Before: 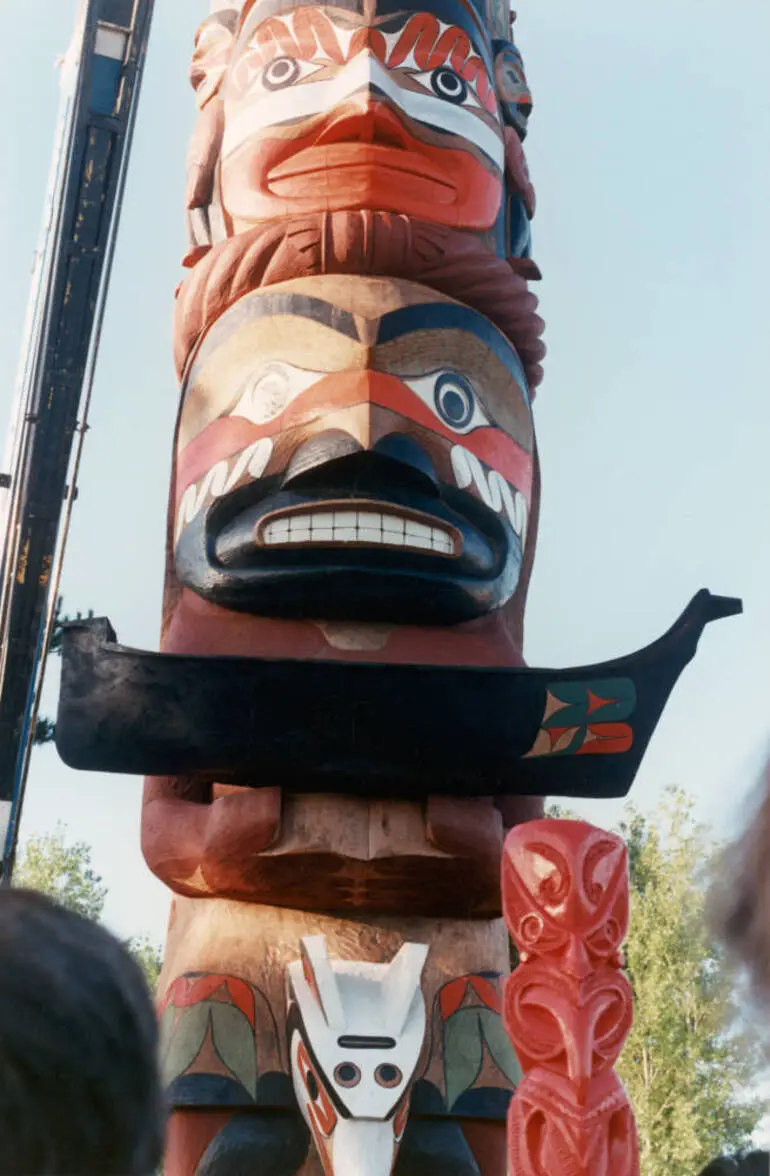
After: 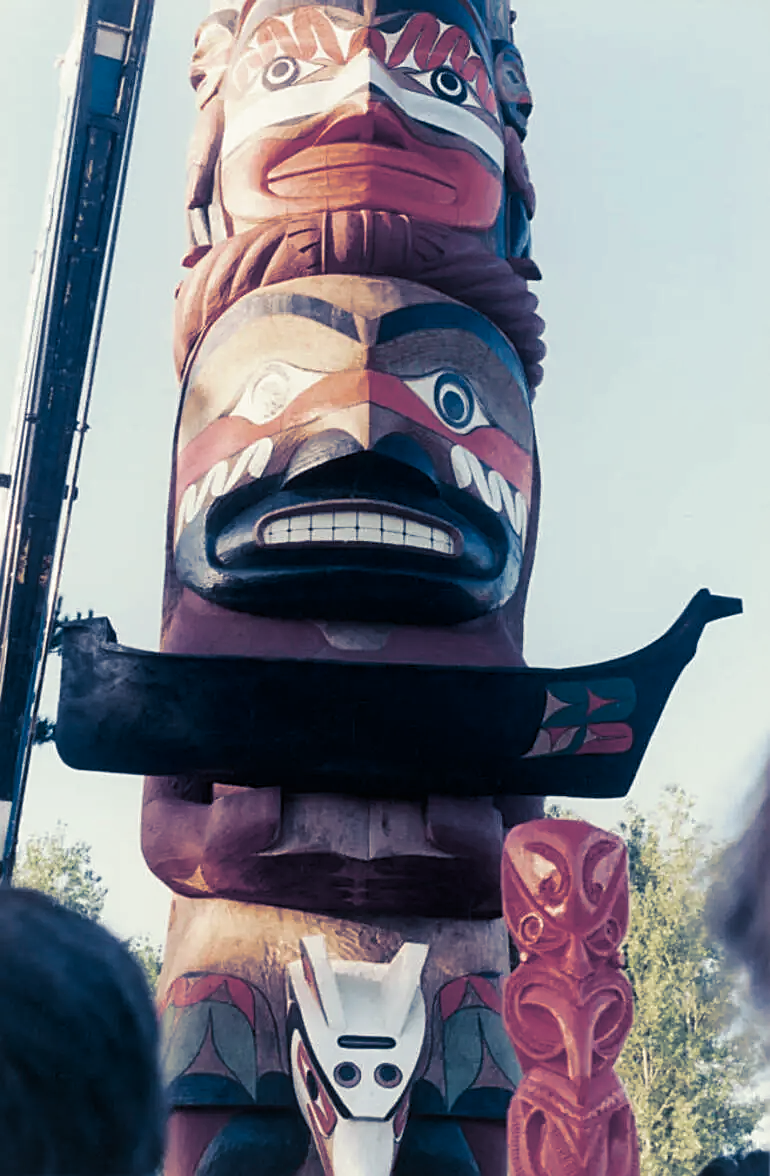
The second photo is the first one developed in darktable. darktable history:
color balance rgb: perceptual saturation grading › global saturation 20%, perceptual saturation grading › highlights -50%, perceptual saturation grading › shadows 30%
split-toning: shadows › hue 226.8°, shadows › saturation 0.84
sharpen: on, module defaults
